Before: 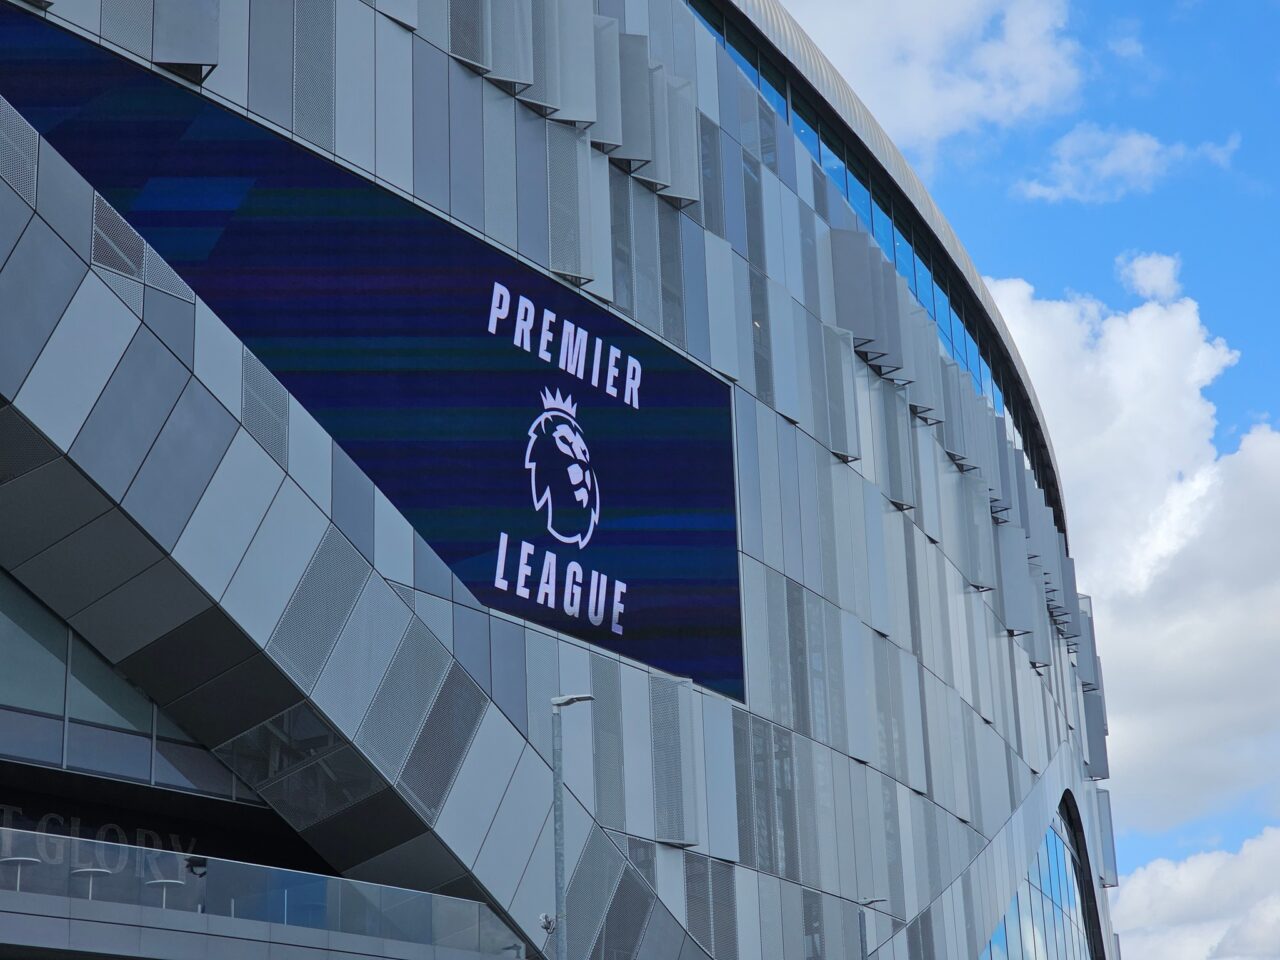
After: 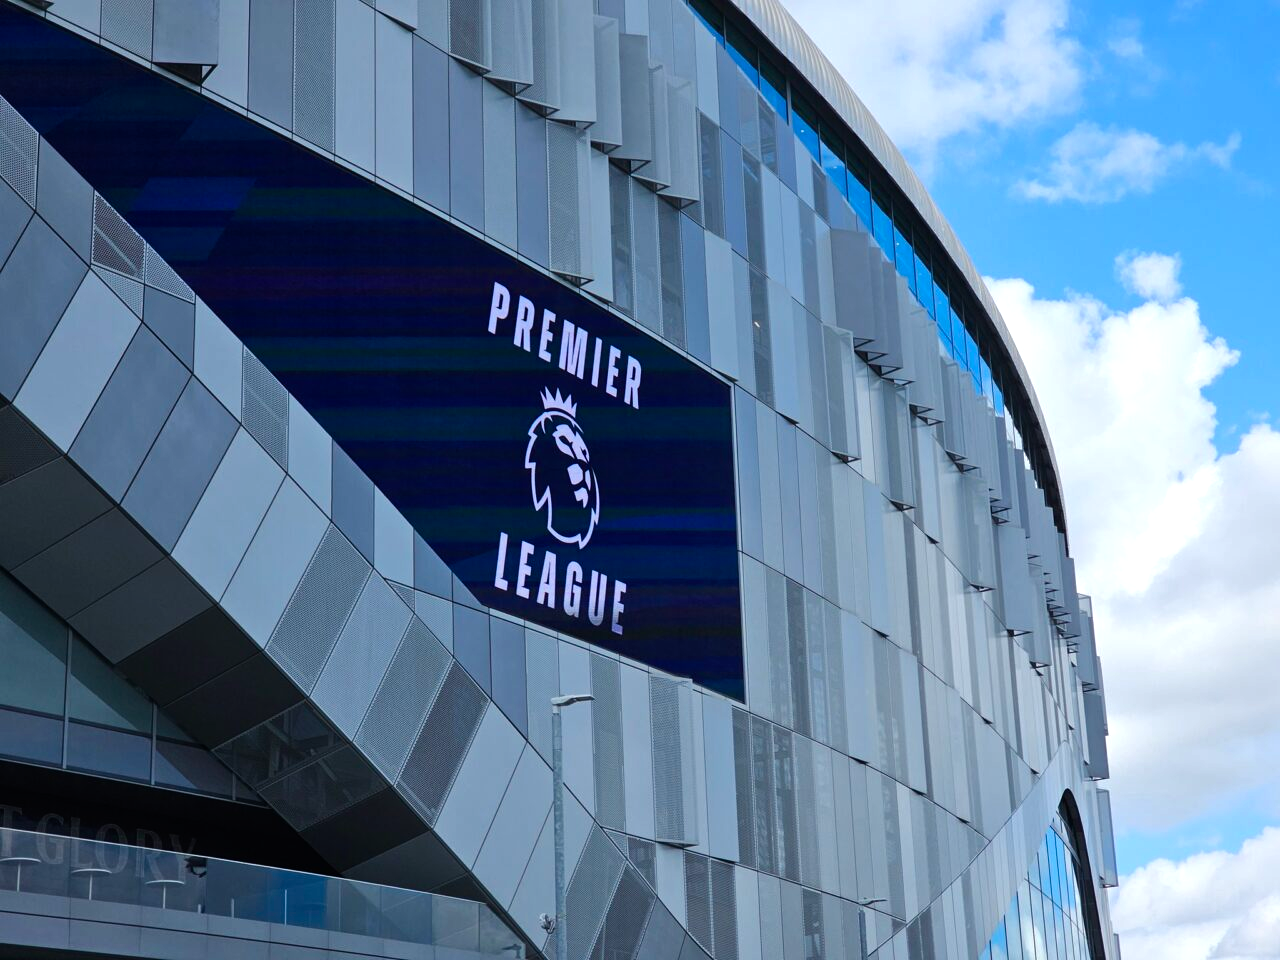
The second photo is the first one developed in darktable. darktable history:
color balance rgb: shadows lift › luminance -20%, power › hue 72.24°, highlights gain › luminance 15%, global offset › hue 171.6°, perceptual saturation grading › global saturation 14.09%, perceptual saturation grading › highlights -25%, perceptual saturation grading › shadows 25%, global vibrance 25%, contrast 10%
tone equalizer: -8 EV -1.84 EV, -7 EV -1.16 EV, -6 EV -1.62 EV, smoothing diameter 25%, edges refinement/feathering 10, preserve details guided filter
